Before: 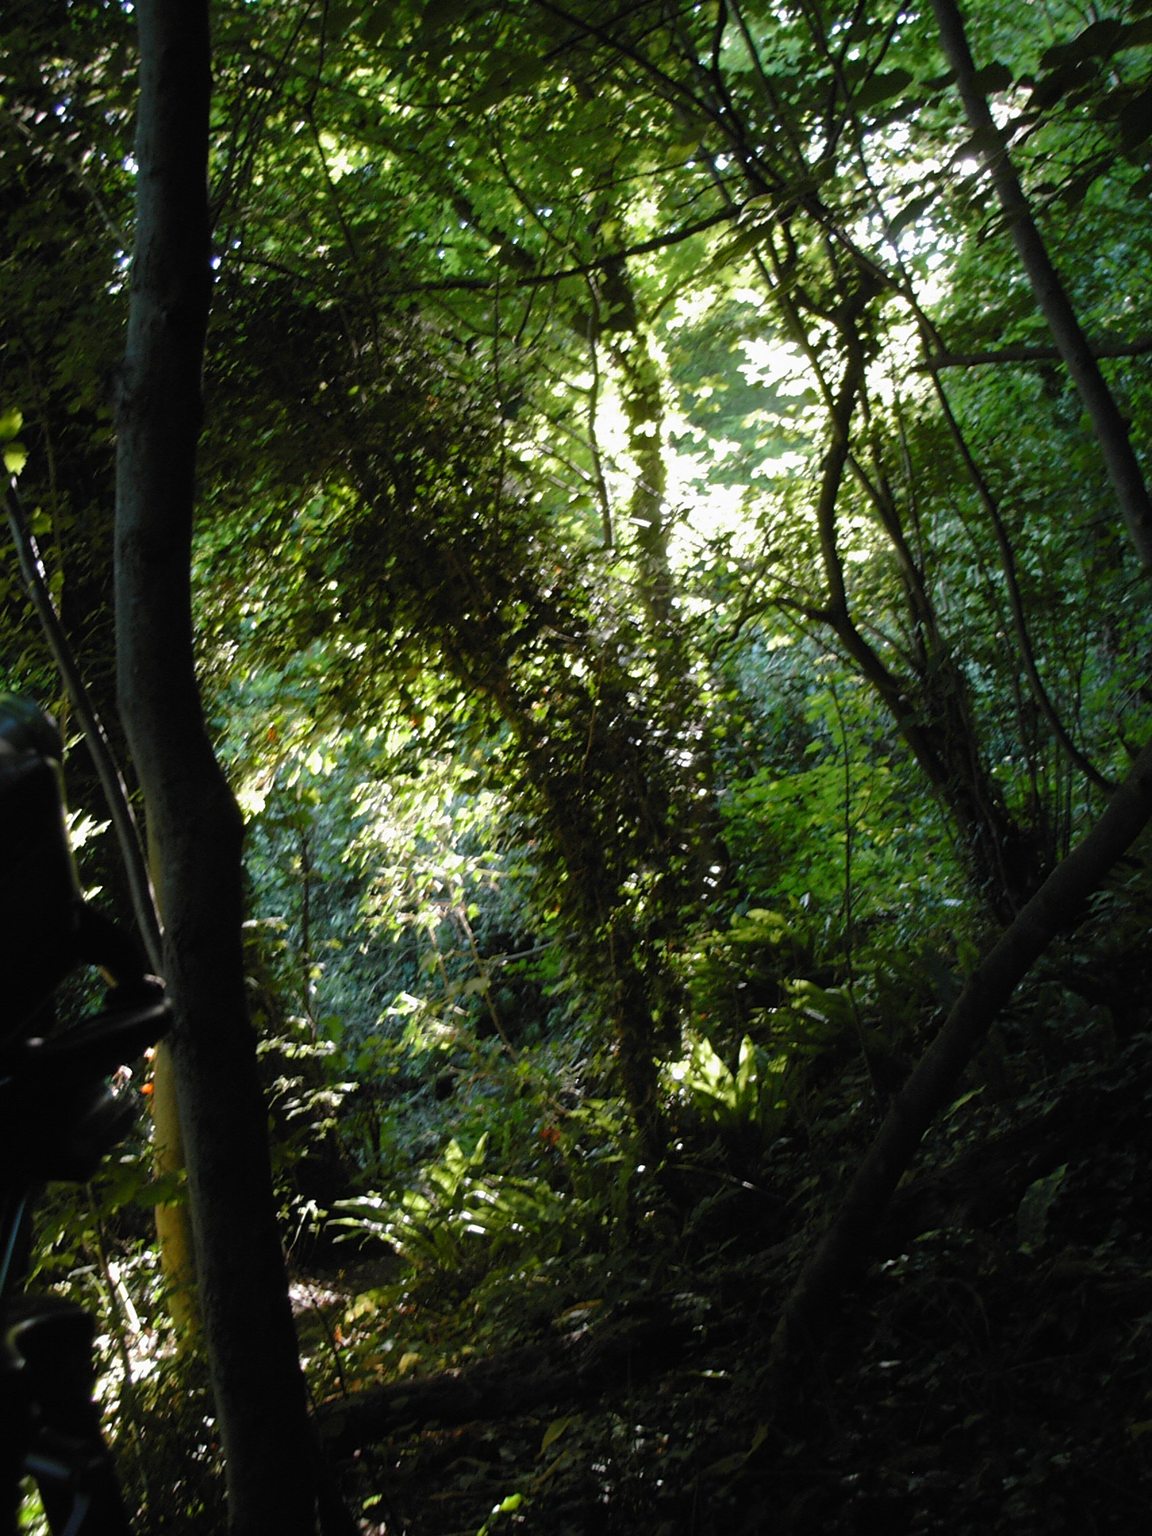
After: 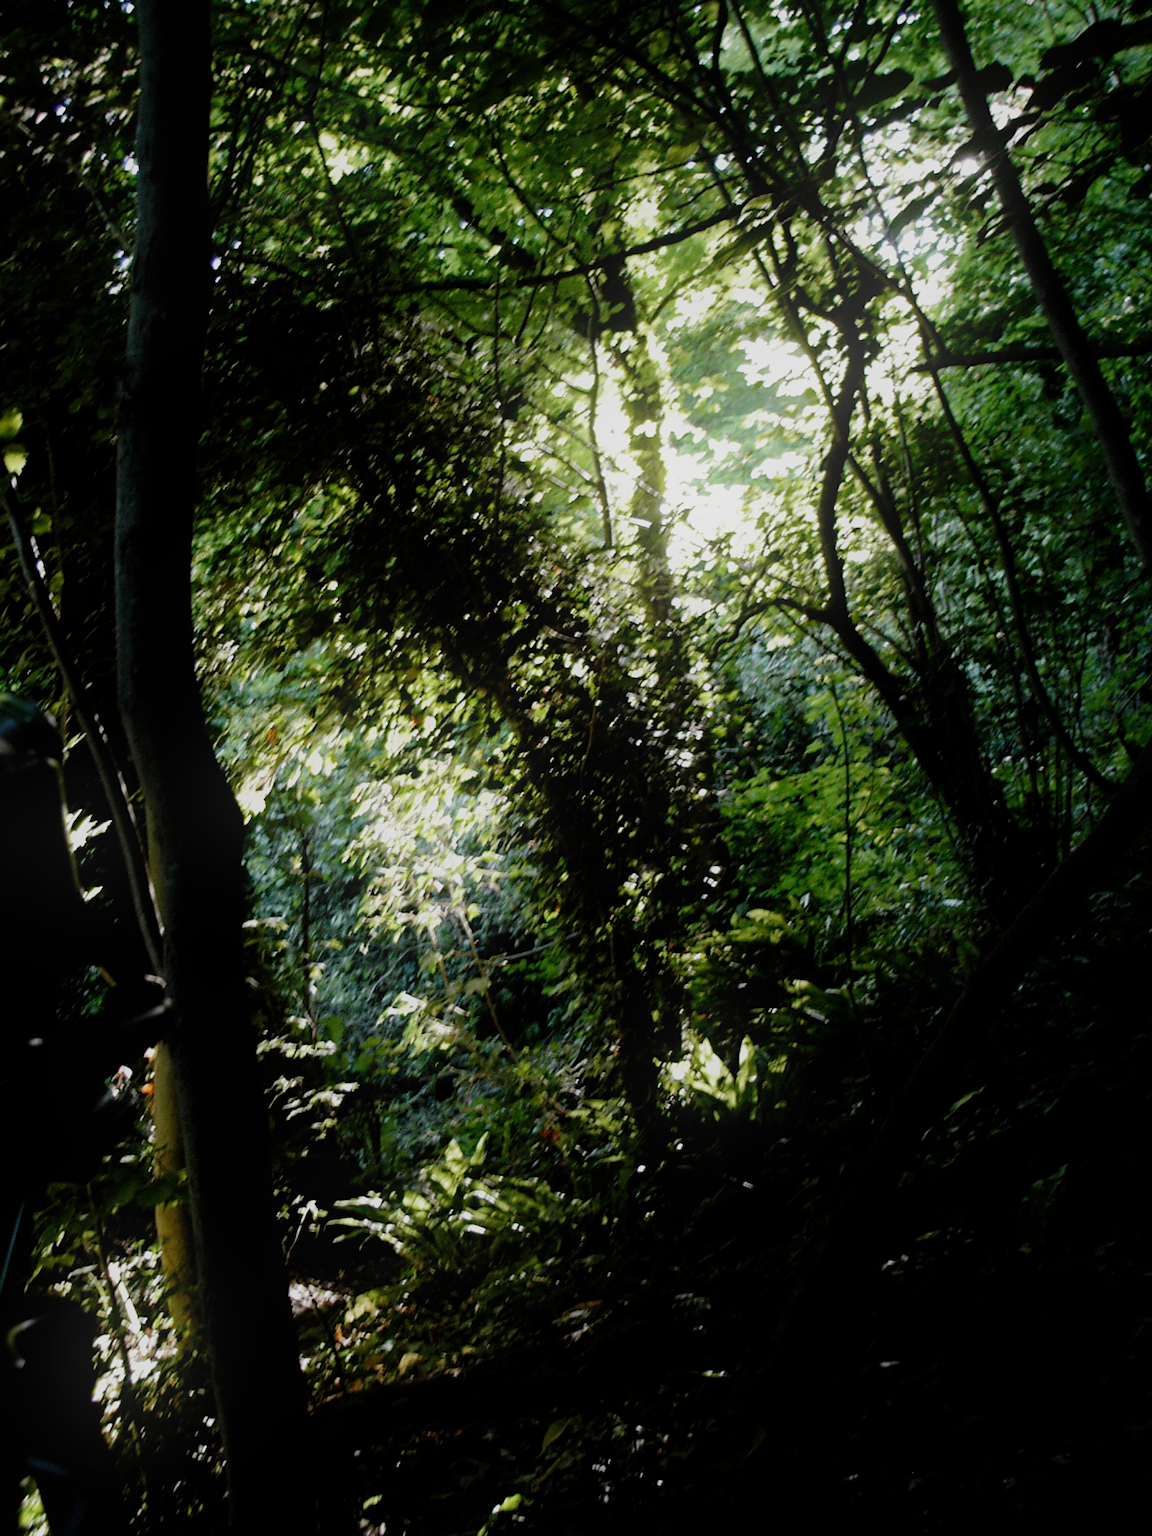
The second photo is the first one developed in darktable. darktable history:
contrast brightness saturation: contrast 0.06, brightness -0.01, saturation -0.23
exposure: exposure 0.6 EV, compensate highlight preservation false
filmic rgb: middle gray luminance 29%, black relative exposure -10.3 EV, white relative exposure 5.5 EV, threshold 6 EV, target black luminance 0%, hardness 3.95, latitude 2.04%, contrast 1.132, highlights saturation mix 5%, shadows ↔ highlights balance 15.11%, preserve chrominance no, color science v3 (2019), use custom middle-gray values true, iterations of high-quality reconstruction 0, enable highlight reconstruction true
bloom: size 16%, threshold 98%, strength 20%
